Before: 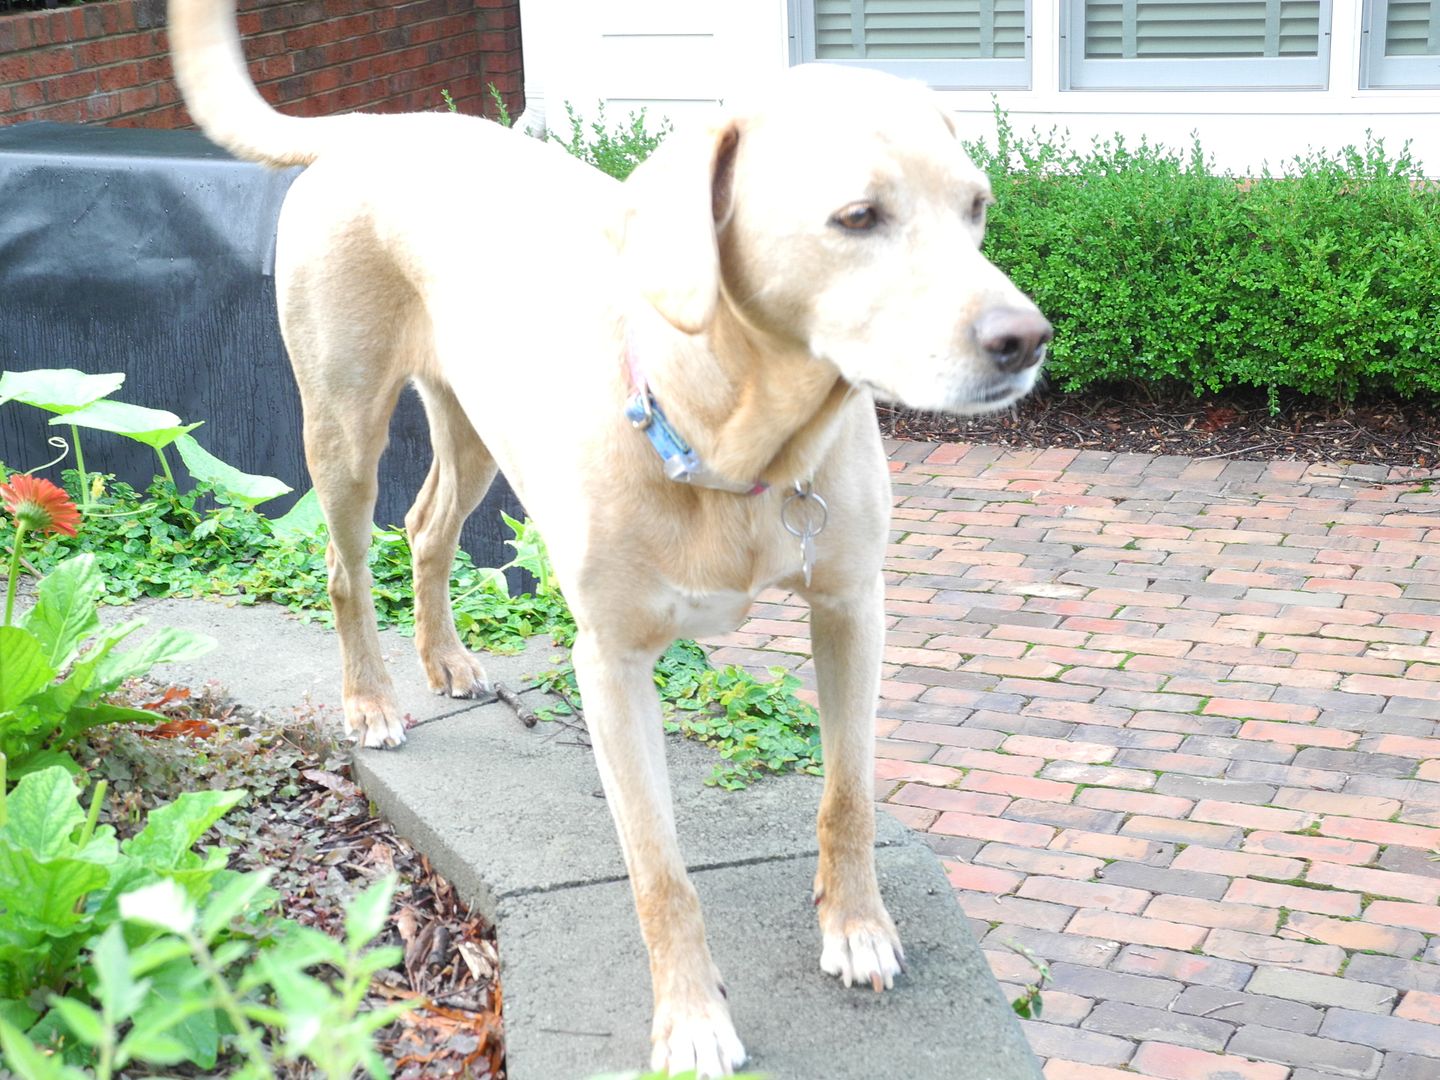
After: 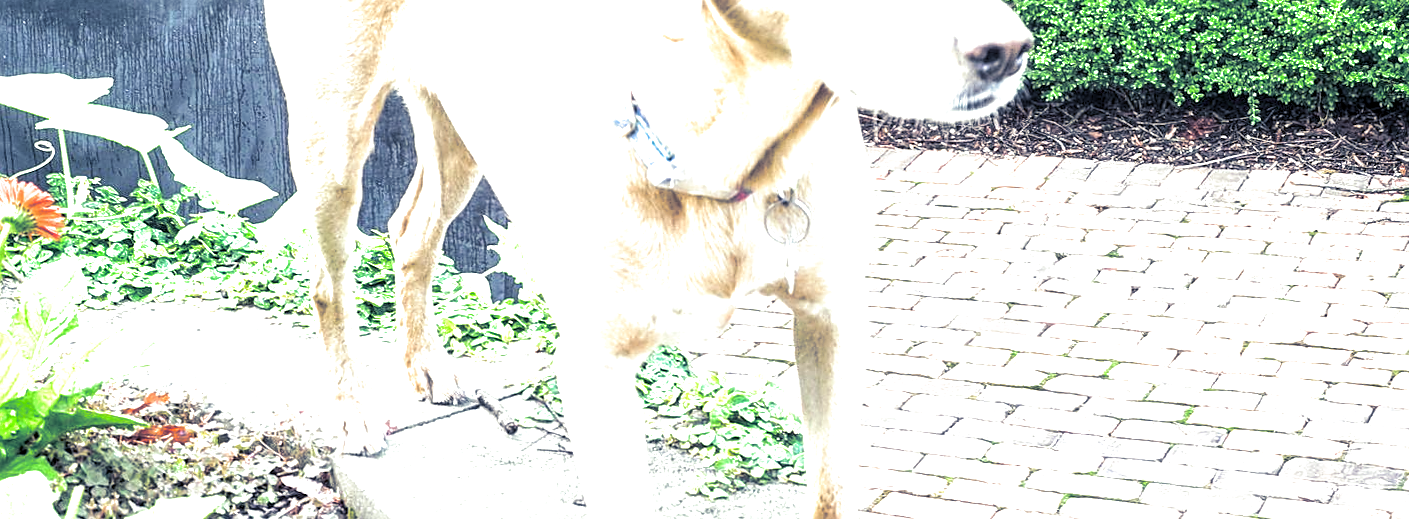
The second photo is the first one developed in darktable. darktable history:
rotate and perspective: rotation 0.226°, lens shift (vertical) -0.042, crop left 0.023, crop right 0.982, crop top 0.006, crop bottom 0.994
crop and rotate: top 26.056%, bottom 25.543%
sharpen: on, module defaults
exposure: black level correction 0.001, exposure 1.116 EV, compensate highlight preservation false
split-toning: shadows › hue 230.4°
local contrast: detail 160%
